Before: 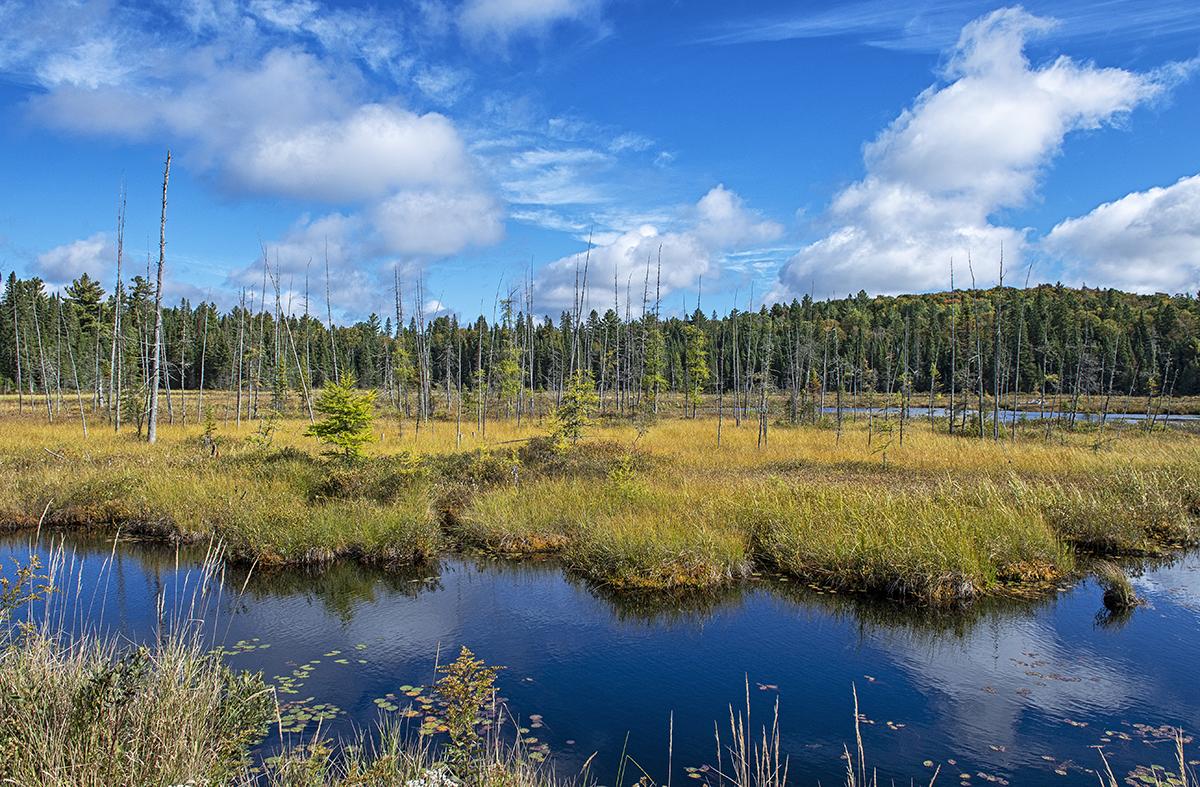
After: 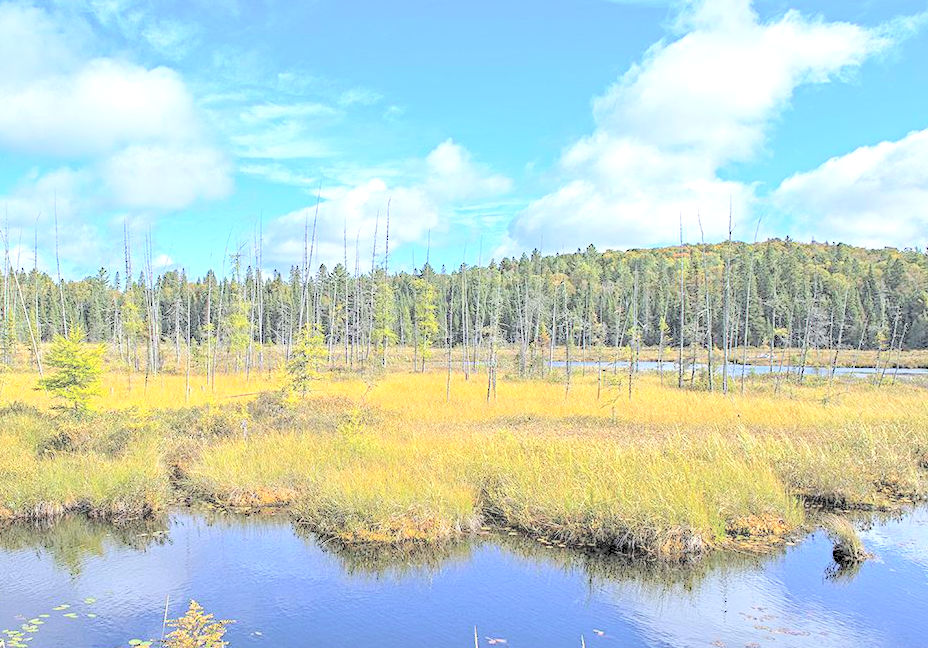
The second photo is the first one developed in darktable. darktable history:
crop: left 22.635%, top 5.87%, bottom 11.772%
haze removal: compatibility mode true, adaptive false
exposure: exposure 0.646 EV, compensate highlight preservation false
contrast brightness saturation: brightness 0.998
